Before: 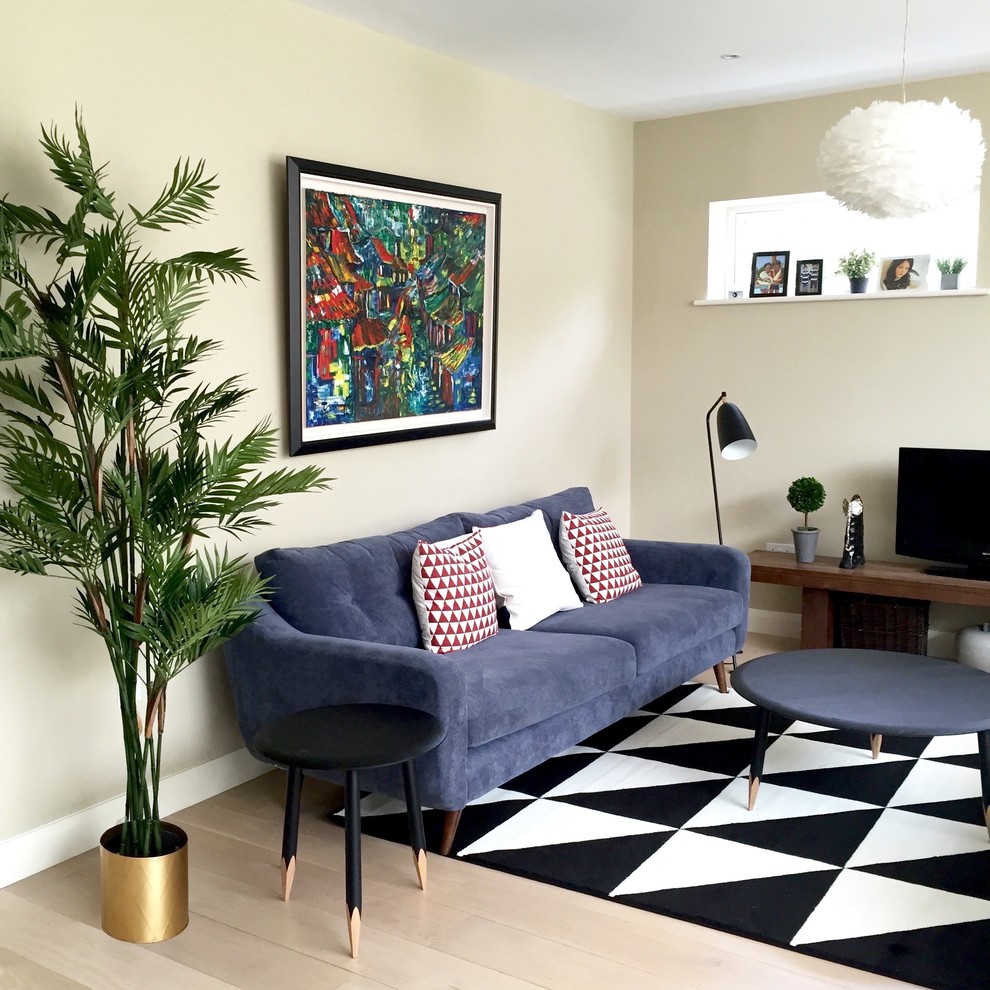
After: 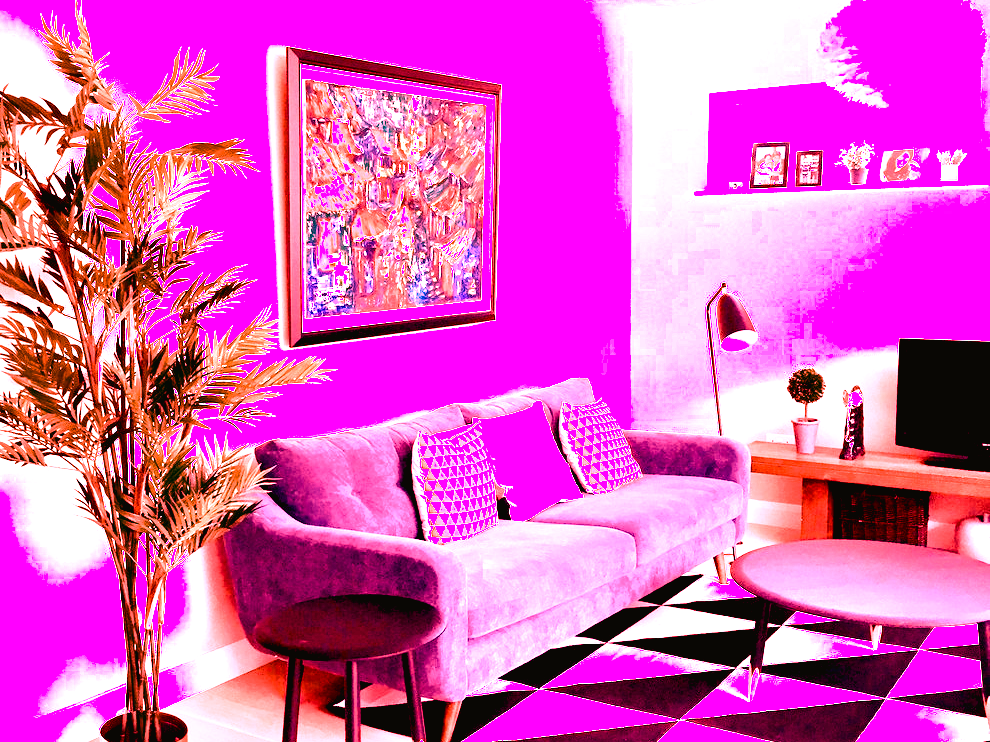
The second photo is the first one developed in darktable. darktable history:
color balance rgb: shadows lift › chroma 2.79%, shadows lift › hue 190.66°, power › hue 171.85°, highlights gain › chroma 2.16%, highlights gain › hue 75.26°, global offset › luminance -0.51%, perceptual saturation grading › highlights -33.8%, perceptual saturation grading › mid-tones 14.98%, perceptual saturation grading › shadows 48.43%, perceptual brilliance grading › highlights 15.68%, perceptual brilliance grading › mid-tones 6.62%, perceptual brilliance grading › shadows -14.98%, global vibrance 11.32%, contrast 5.05%
tone curve: curves: ch0 [(0, 0.019) (0.066, 0.054) (0.184, 0.184) (0.369, 0.417) (0.501, 0.586) (0.617, 0.71) (0.743, 0.787) (0.997, 0.997)]; ch1 [(0, 0) (0.187, 0.156) (0.388, 0.372) (0.437, 0.428) (0.474, 0.472) (0.499, 0.5) (0.521, 0.514) (0.548, 0.567) (0.6, 0.629) (0.82, 0.831) (1, 1)]; ch2 [(0, 0) (0.234, 0.227) (0.352, 0.372) (0.459, 0.484) (0.5, 0.505) (0.518, 0.516) (0.529, 0.541) (0.56, 0.594) (0.607, 0.644) (0.74, 0.771) (0.858, 0.873) (0.999, 0.994)], color space Lab, independent channels, preserve colors none
crop: top 11.038%, bottom 13.962%
white balance: red 4.26, blue 1.802
